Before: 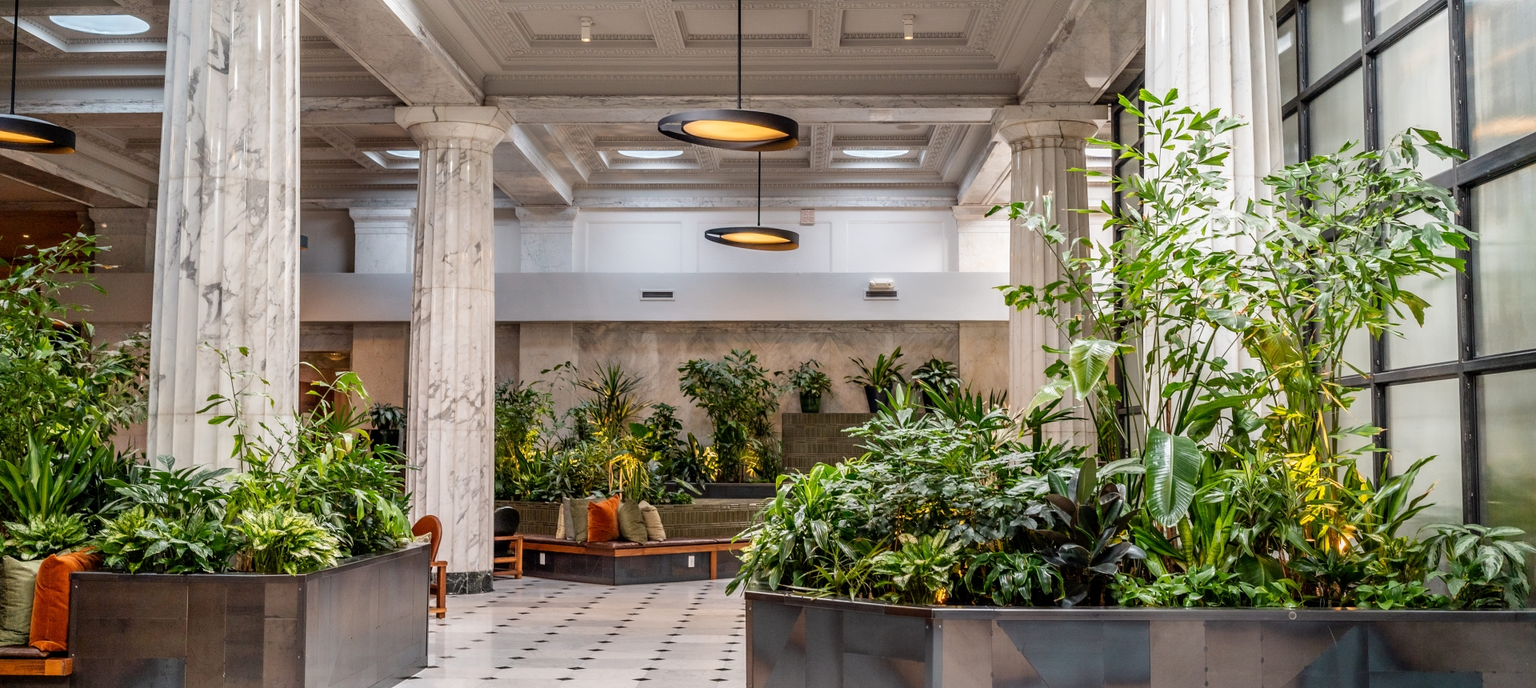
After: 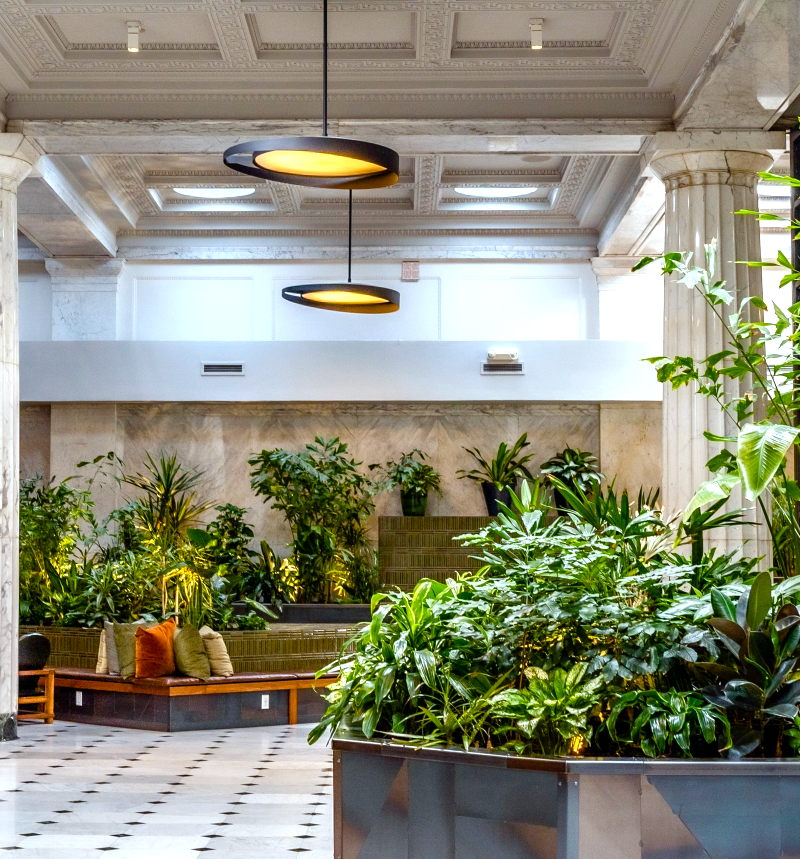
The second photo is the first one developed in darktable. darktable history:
white balance: red 0.925, blue 1.046
crop: left 31.229%, right 27.105%
color balance rgb: linear chroma grading › shadows -2.2%, linear chroma grading › highlights -15%, linear chroma grading › global chroma -10%, linear chroma grading › mid-tones -10%, perceptual saturation grading › global saturation 45%, perceptual saturation grading › highlights -50%, perceptual saturation grading › shadows 30%, perceptual brilliance grading › global brilliance 18%, global vibrance 45%
